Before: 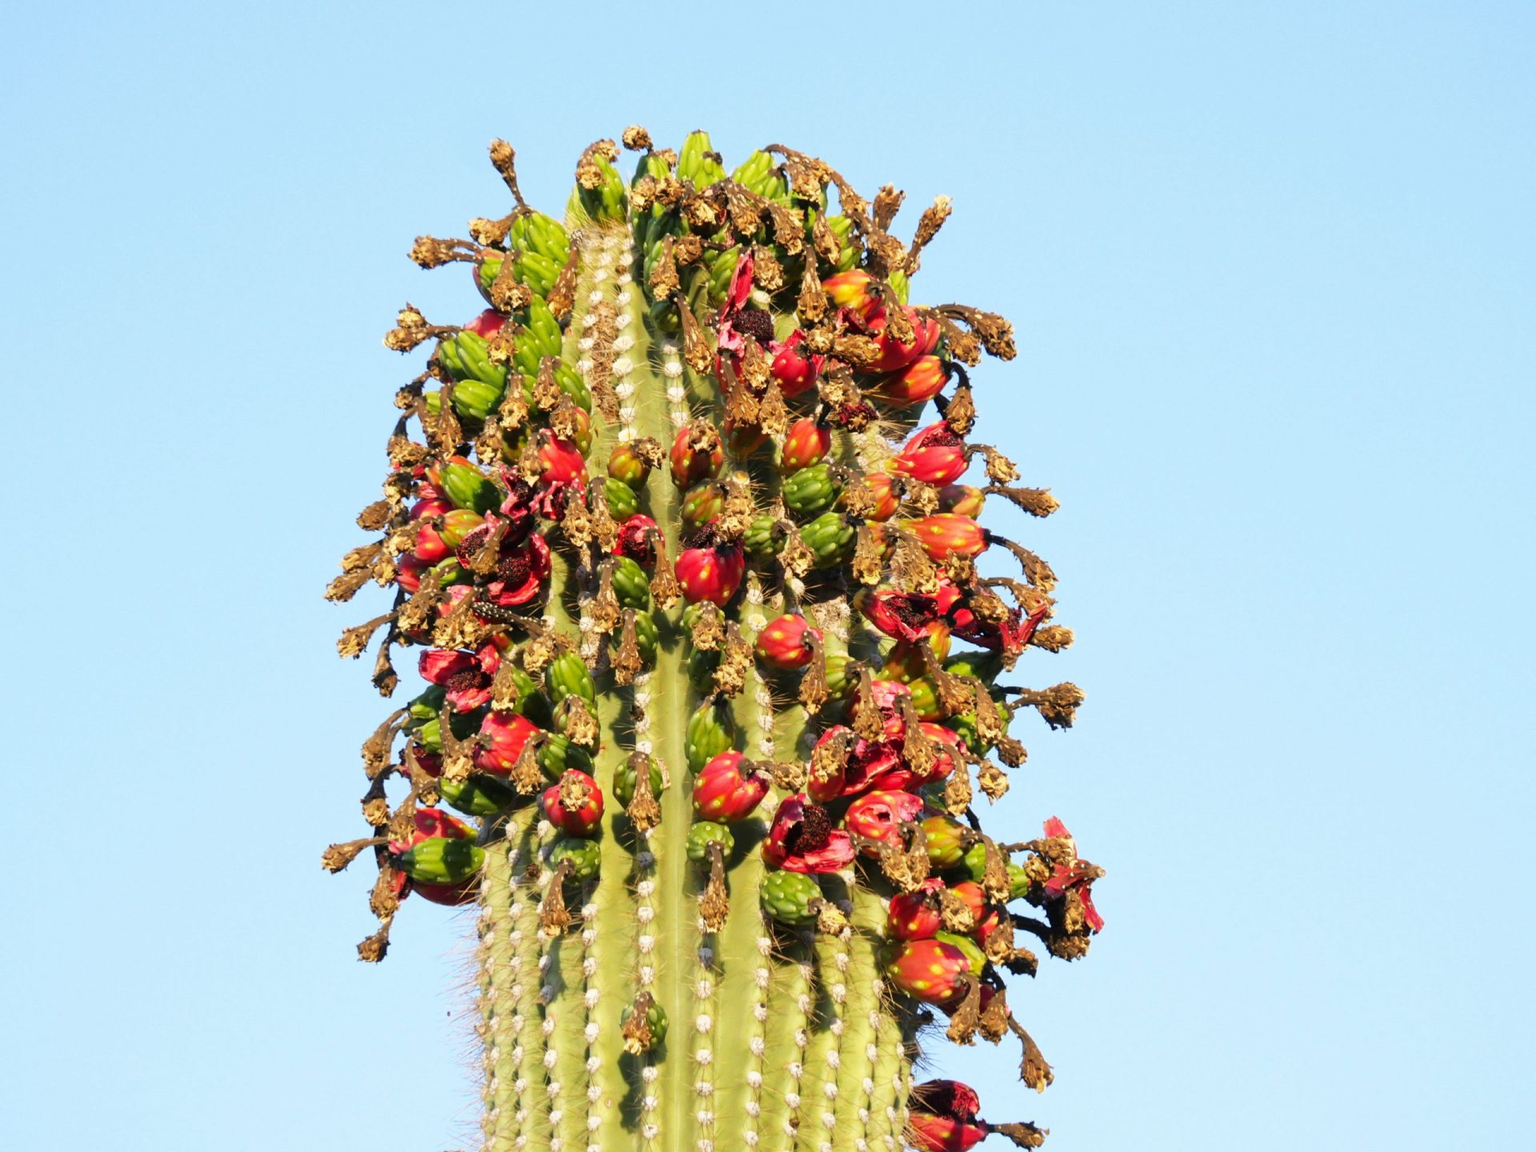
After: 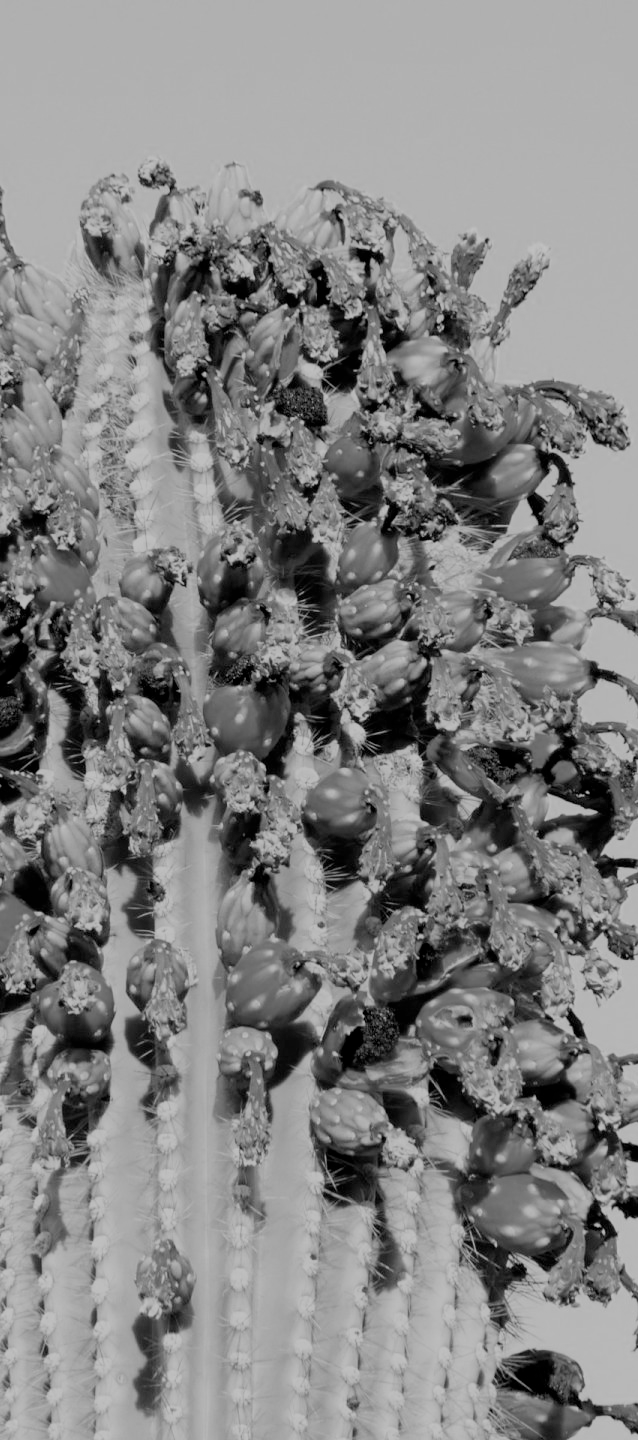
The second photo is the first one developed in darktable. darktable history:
crop: left 33.36%, right 33.36%
color balance rgb: global offset › luminance -0.5%, perceptual saturation grading › highlights -17.77%, perceptual saturation grading › mid-tones 33.1%, perceptual saturation grading › shadows 50.52%, perceptual brilliance grading › highlights 10.8%, perceptual brilliance grading › shadows -10.8%, global vibrance 24.22%, contrast -25%
monochrome: on, module defaults
filmic rgb: black relative exposure -6.15 EV, white relative exposure 6.96 EV, hardness 2.23, color science v6 (2022)
